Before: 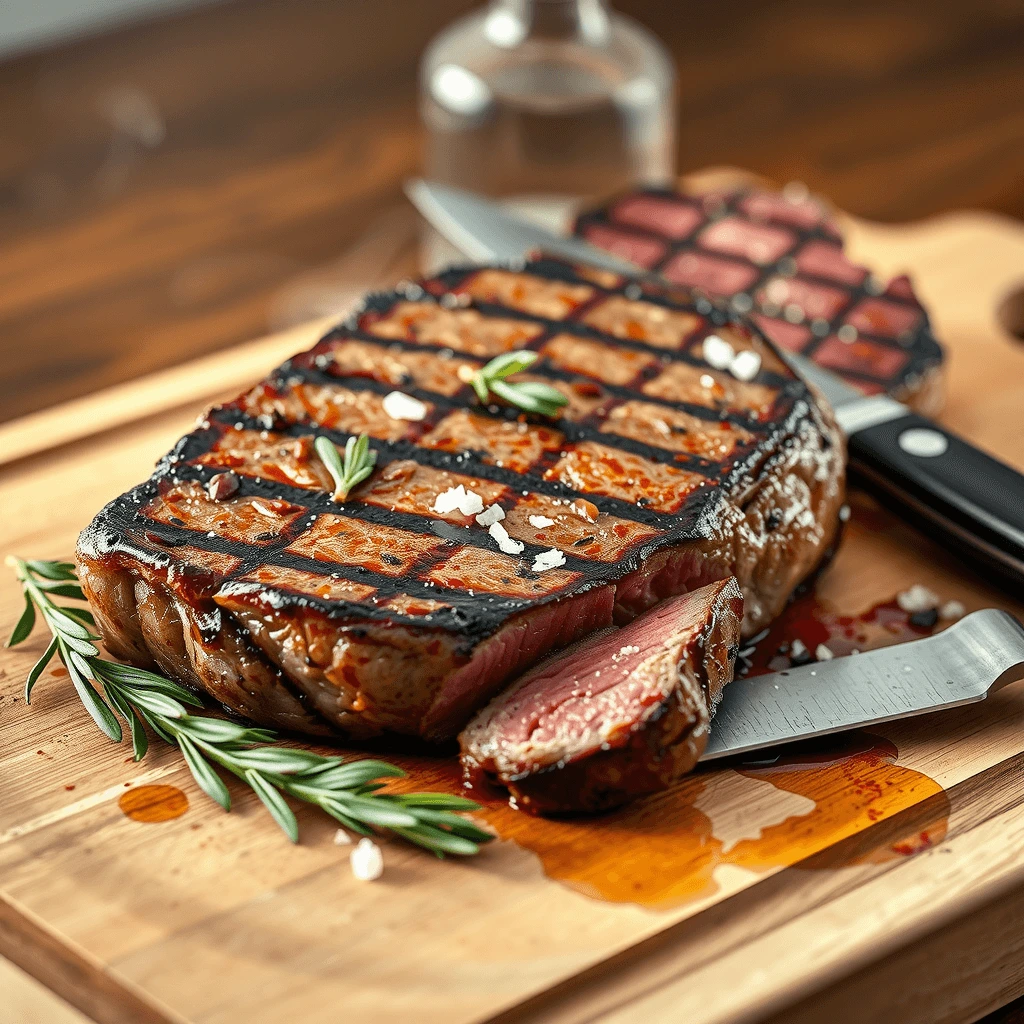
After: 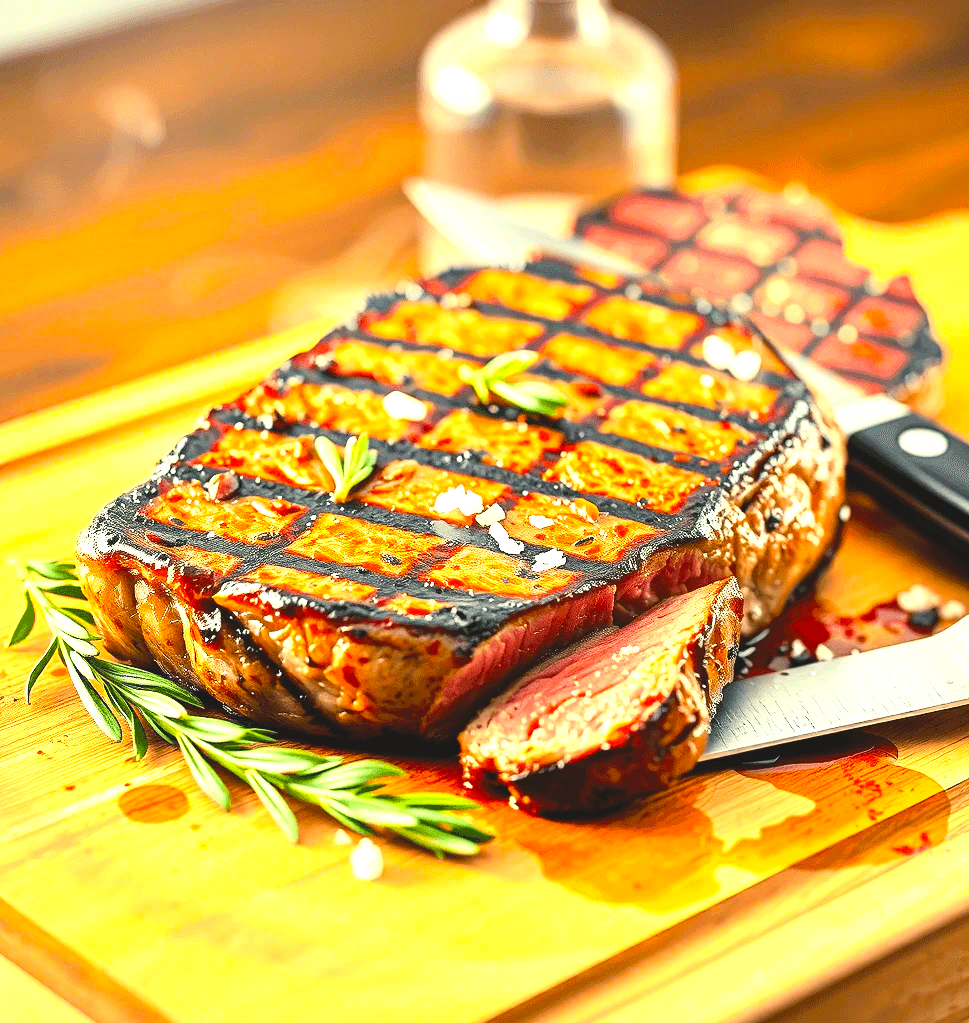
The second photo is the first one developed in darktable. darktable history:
tone equalizer: -8 EV -0.78 EV, -7 EV -0.729 EV, -6 EV -0.631 EV, -5 EV -0.396 EV, -3 EV 0.369 EV, -2 EV 0.6 EV, -1 EV 0.675 EV, +0 EV 0.739 EV
contrast brightness saturation: contrast 0.196, brightness 0.163, saturation 0.219
crop and rotate: left 0%, right 5.302%
exposure: exposure 0.945 EV, compensate exposure bias true, compensate highlight preservation false
color balance rgb: highlights gain › chroma 2.988%, highlights gain › hue 76.17°, global offset › luminance 0.703%, perceptual saturation grading › global saturation 31.024%
